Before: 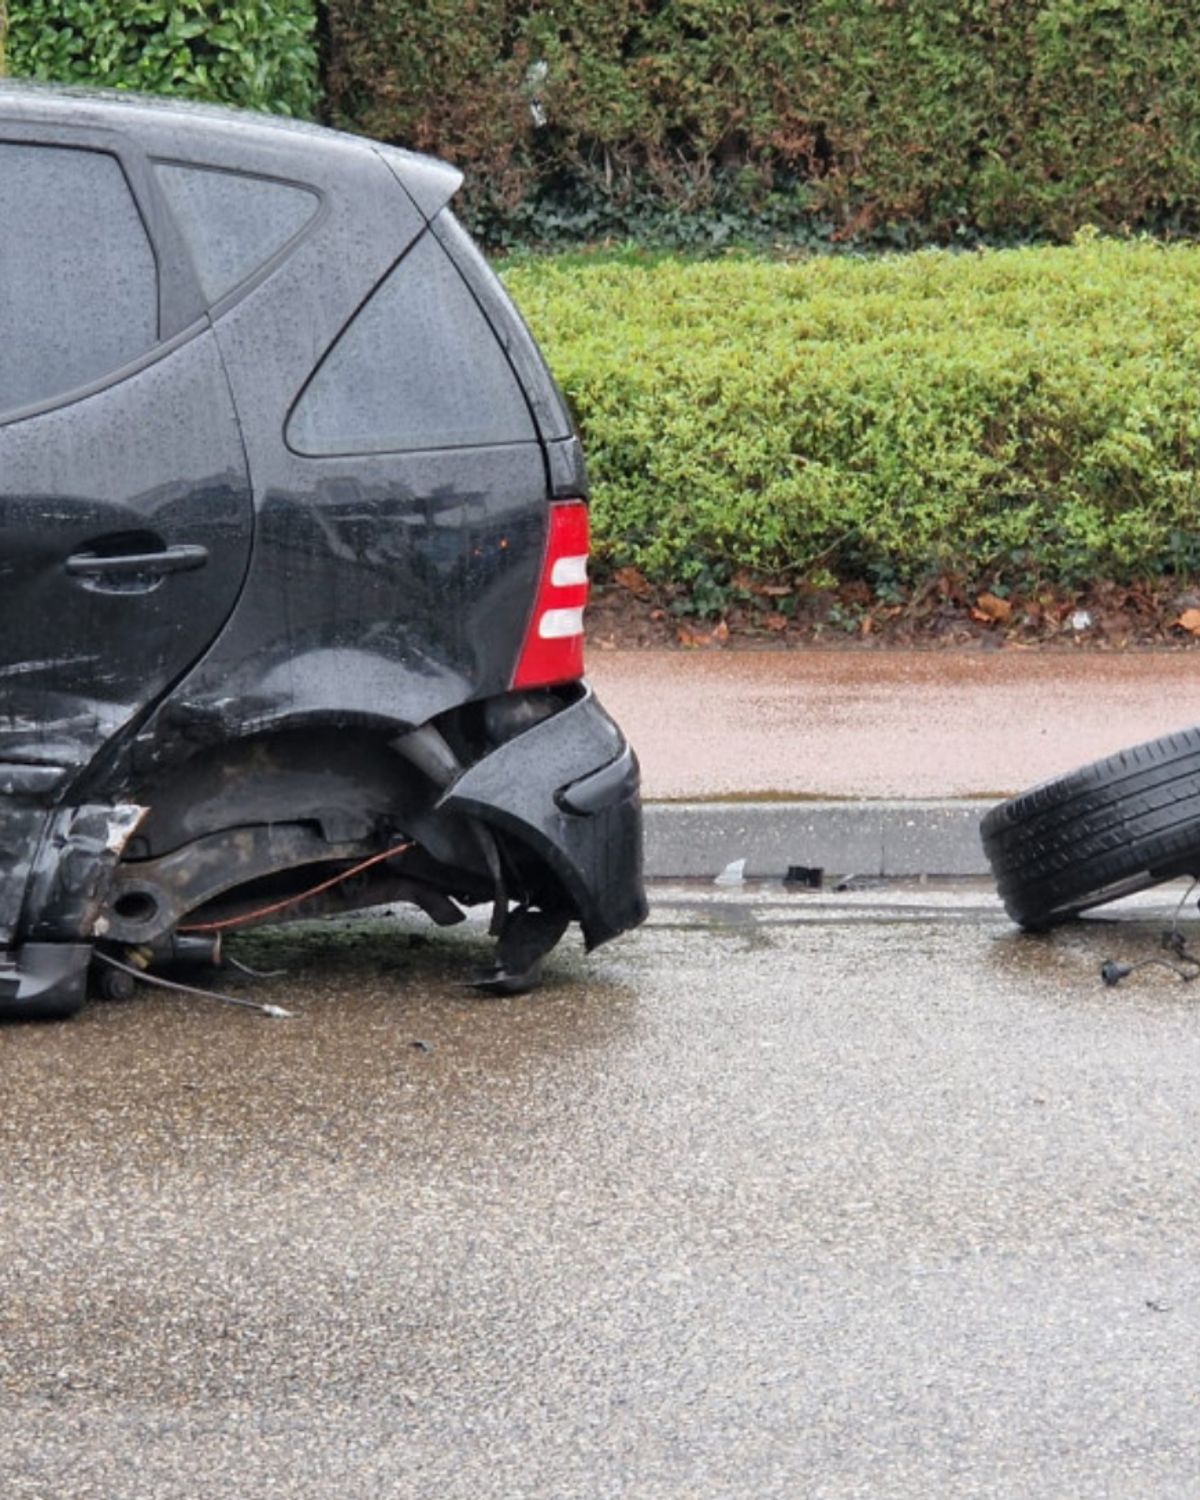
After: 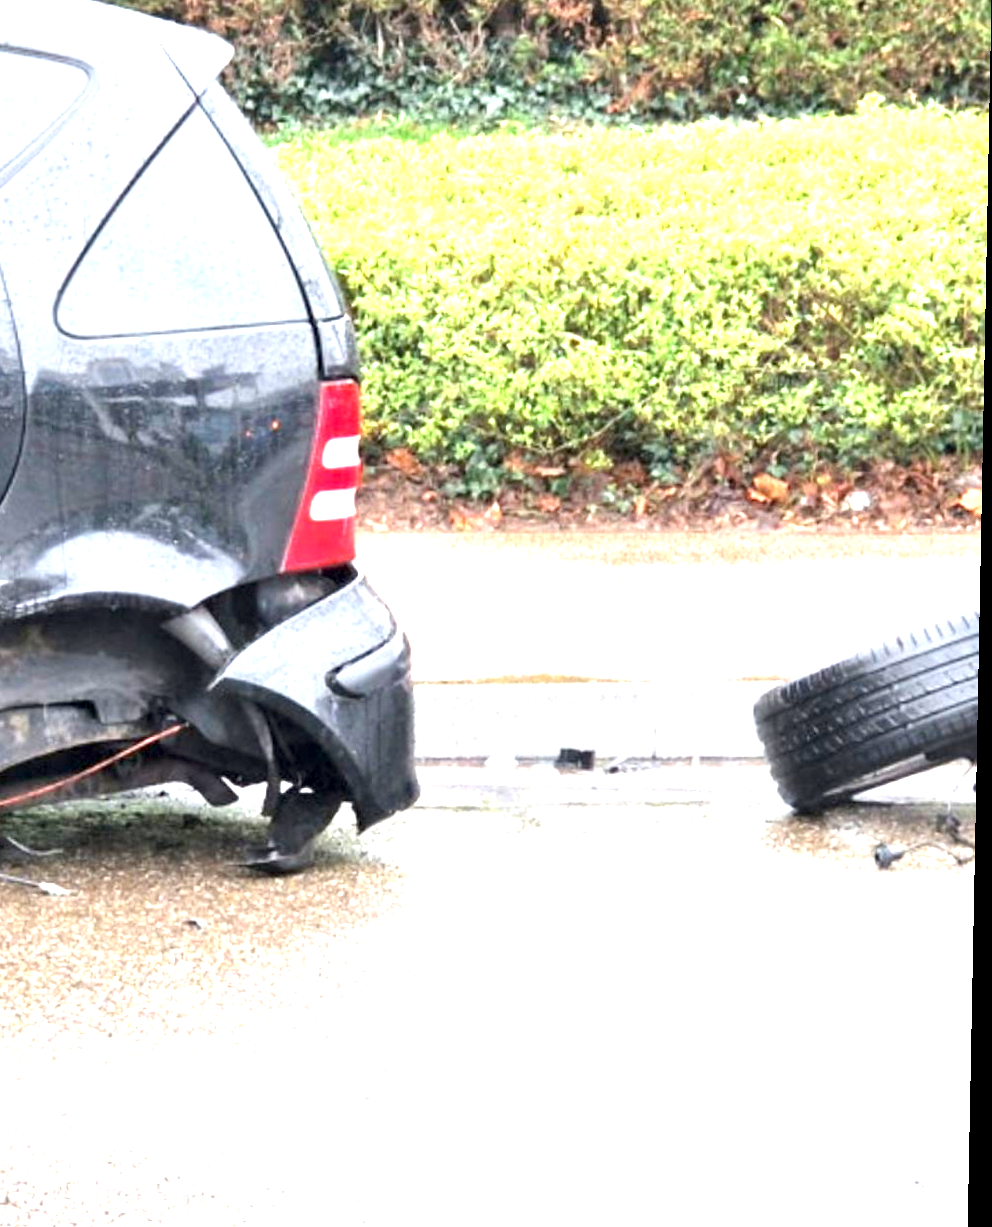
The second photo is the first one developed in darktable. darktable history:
rotate and perspective: lens shift (vertical) 0.048, lens shift (horizontal) -0.024, automatic cropping off
crop: left 19.159%, top 9.58%, bottom 9.58%
exposure: black level correction 0.001, exposure 2 EV, compensate highlight preservation false
